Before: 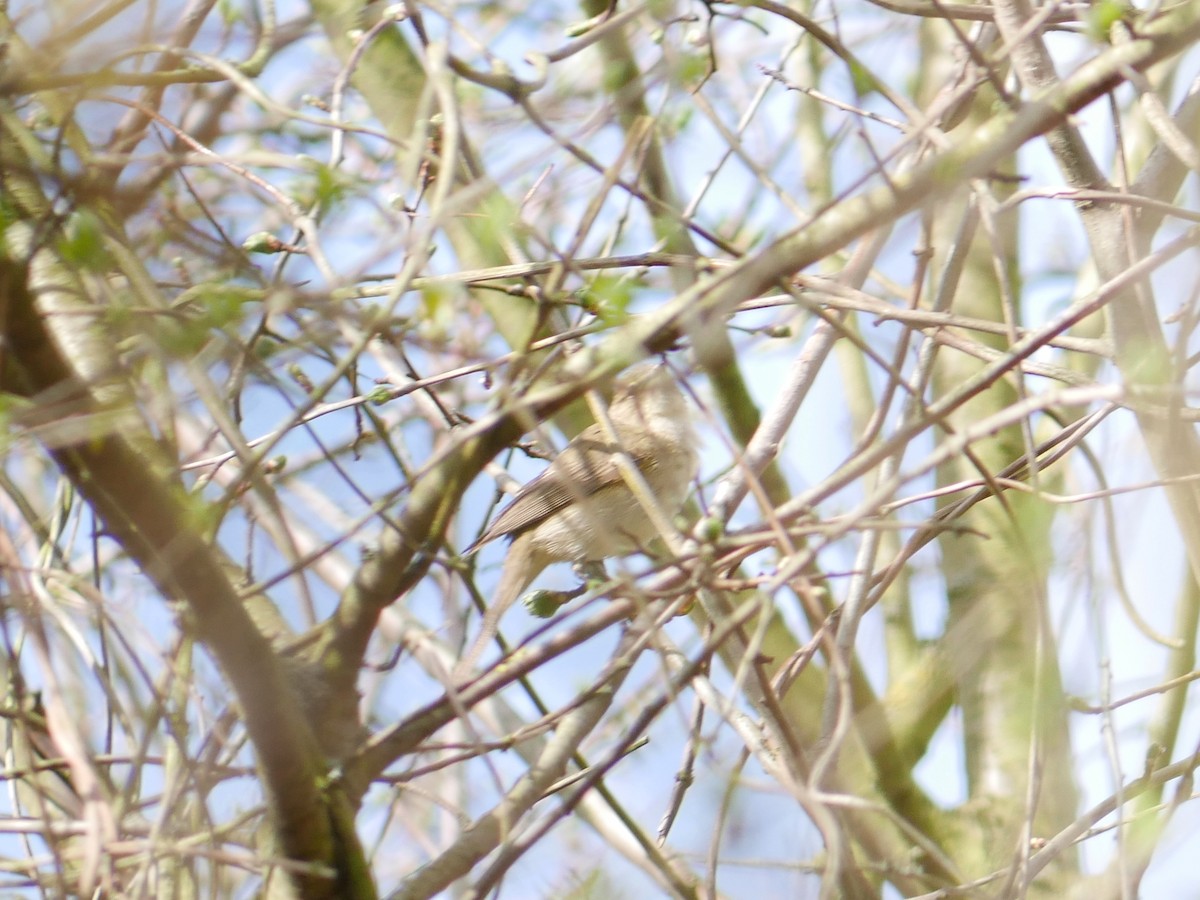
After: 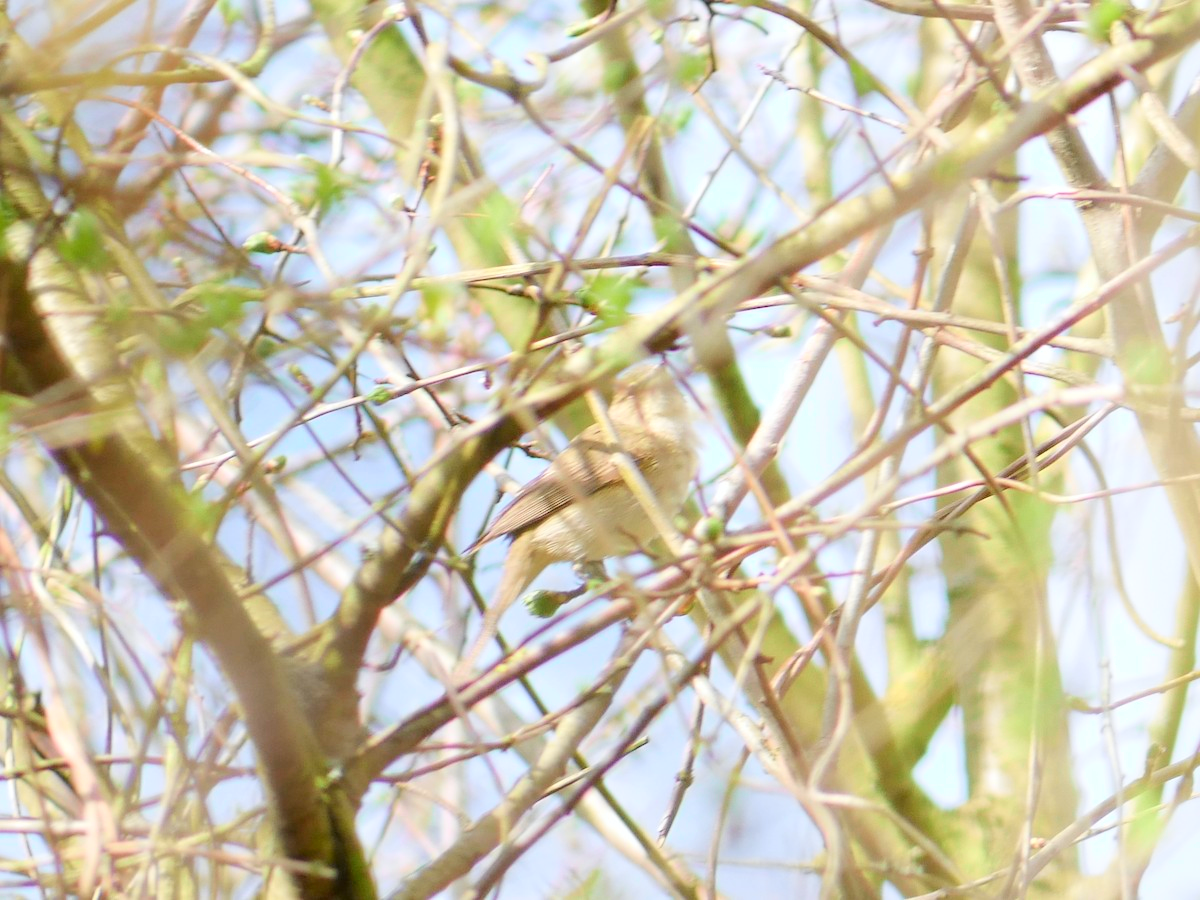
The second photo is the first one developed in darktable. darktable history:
tone curve: curves: ch0 [(0, 0) (0.051, 0.047) (0.102, 0.099) (0.228, 0.275) (0.432, 0.535) (0.695, 0.778) (0.908, 0.946) (1, 1)]; ch1 [(0, 0) (0.339, 0.298) (0.402, 0.363) (0.453, 0.421) (0.483, 0.469) (0.494, 0.493) (0.504, 0.501) (0.527, 0.538) (0.563, 0.595) (0.597, 0.632) (1, 1)]; ch2 [(0, 0) (0.48, 0.48) (0.504, 0.5) (0.539, 0.554) (0.59, 0.63) (0.642, 0.684) (0.824, 0.815) (1, 1)], color space Lab, independent channels, preserve colors none
